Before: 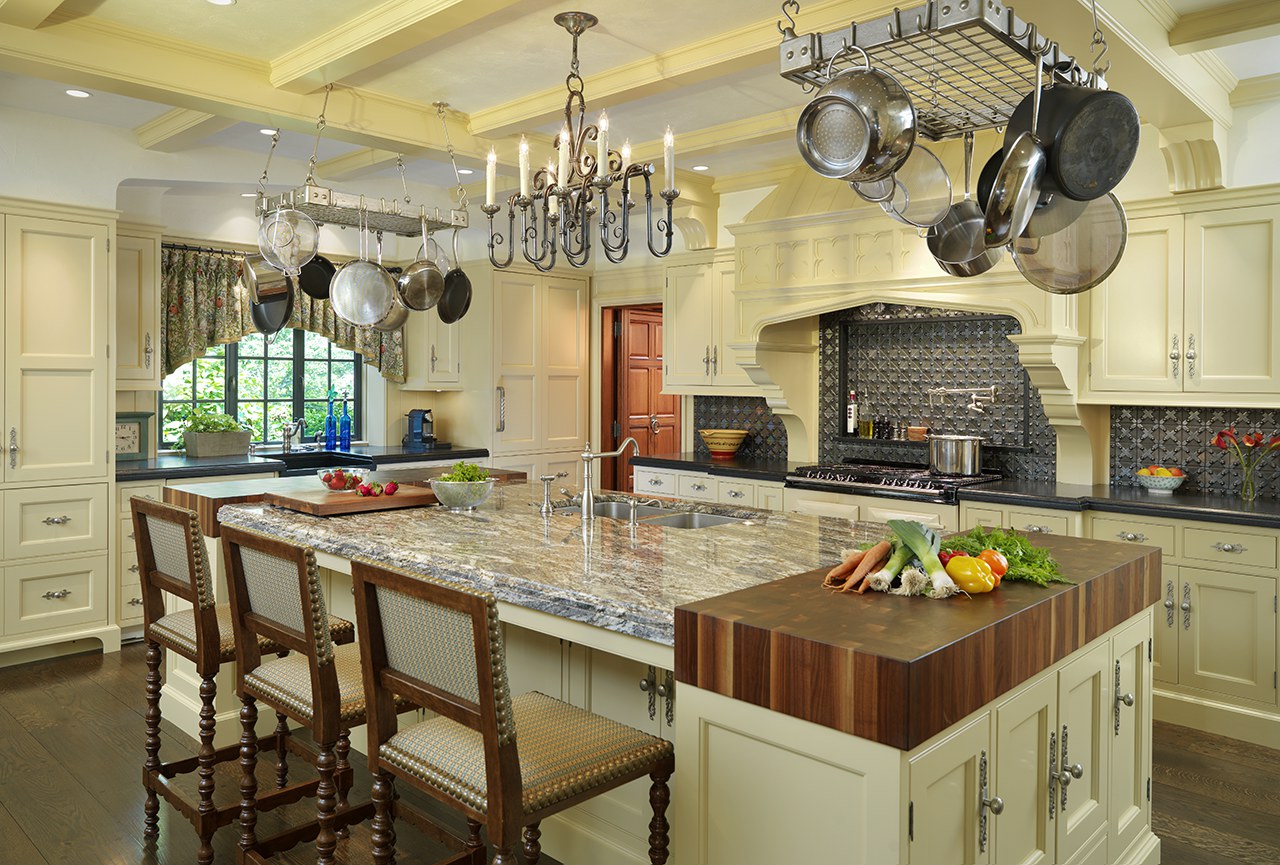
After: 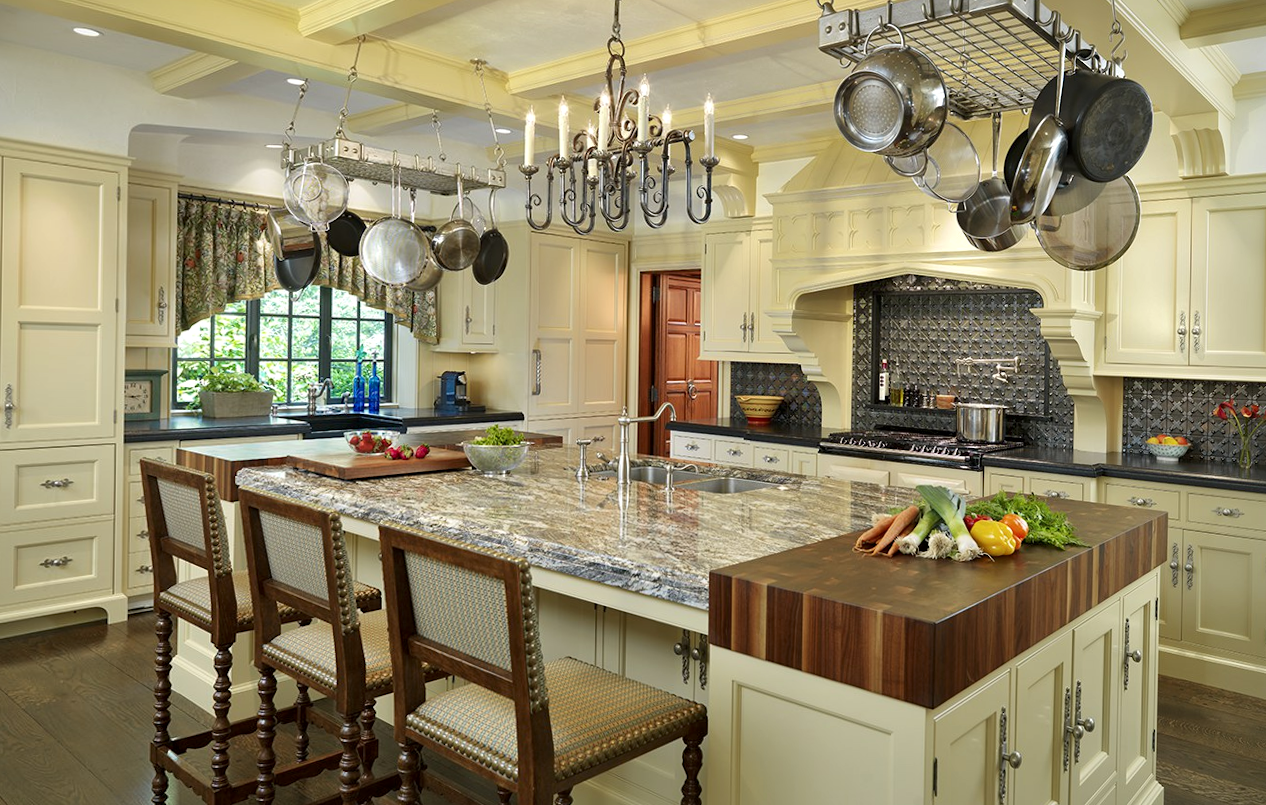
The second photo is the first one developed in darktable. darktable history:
rotate and perspective: rotation 0.679°, lens shift (horizontal) 0.136, crop left 0.009, crop right 0.991, crop top 0.078, crop bottom 0.95
local contrast: mode bilateral grid, contrast 25, coarseness 50, detail 123%, midtone range 0.2
